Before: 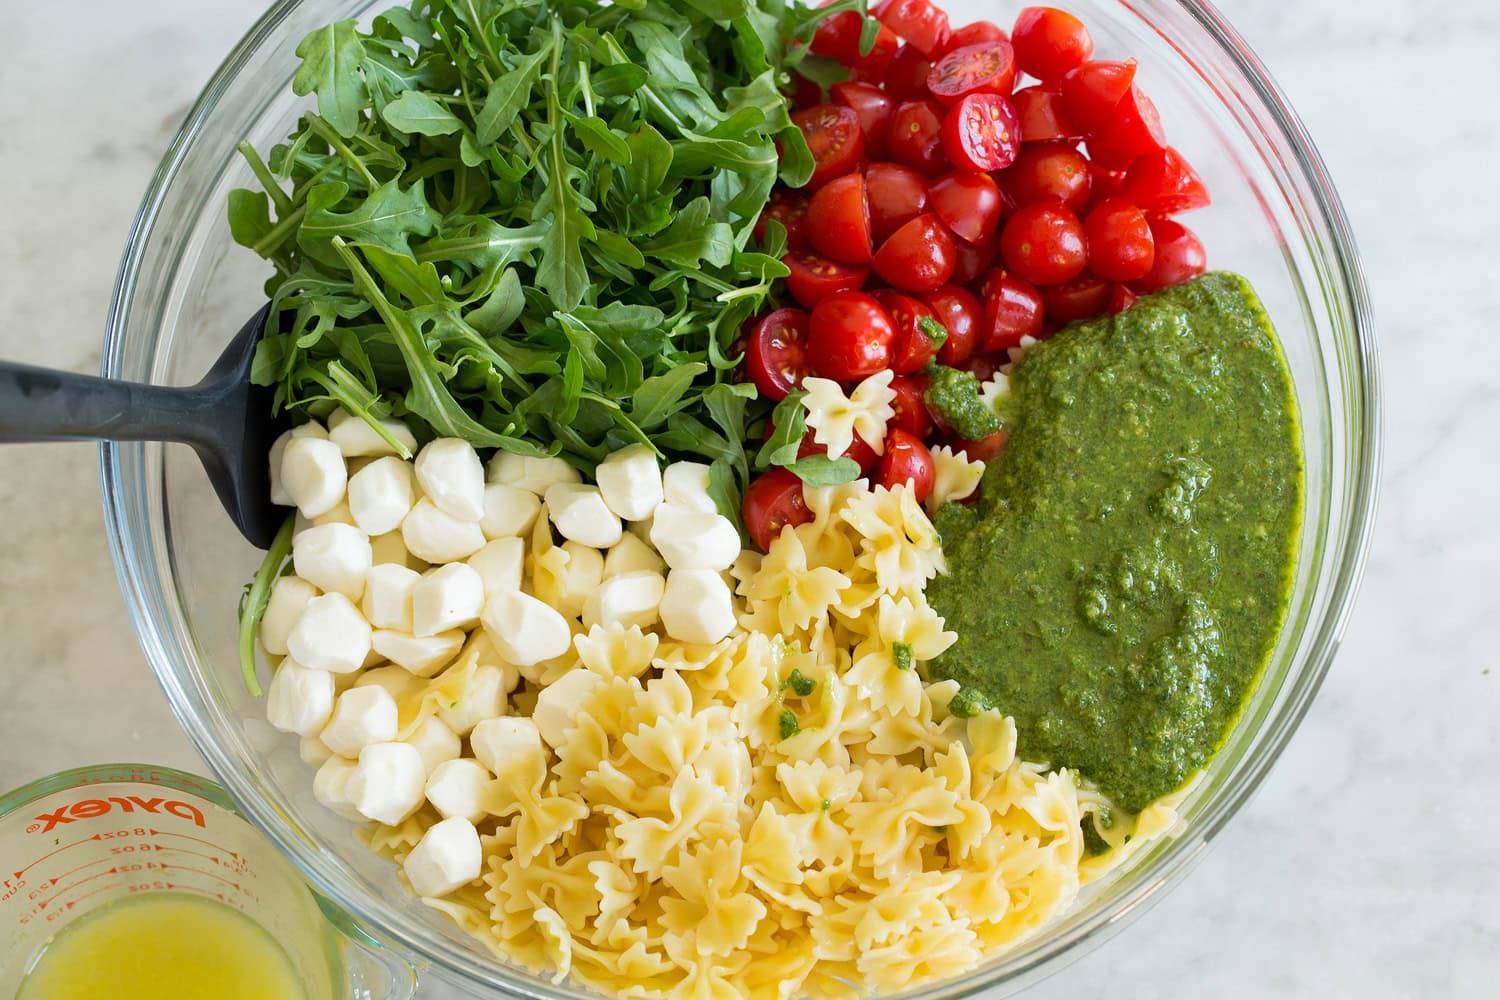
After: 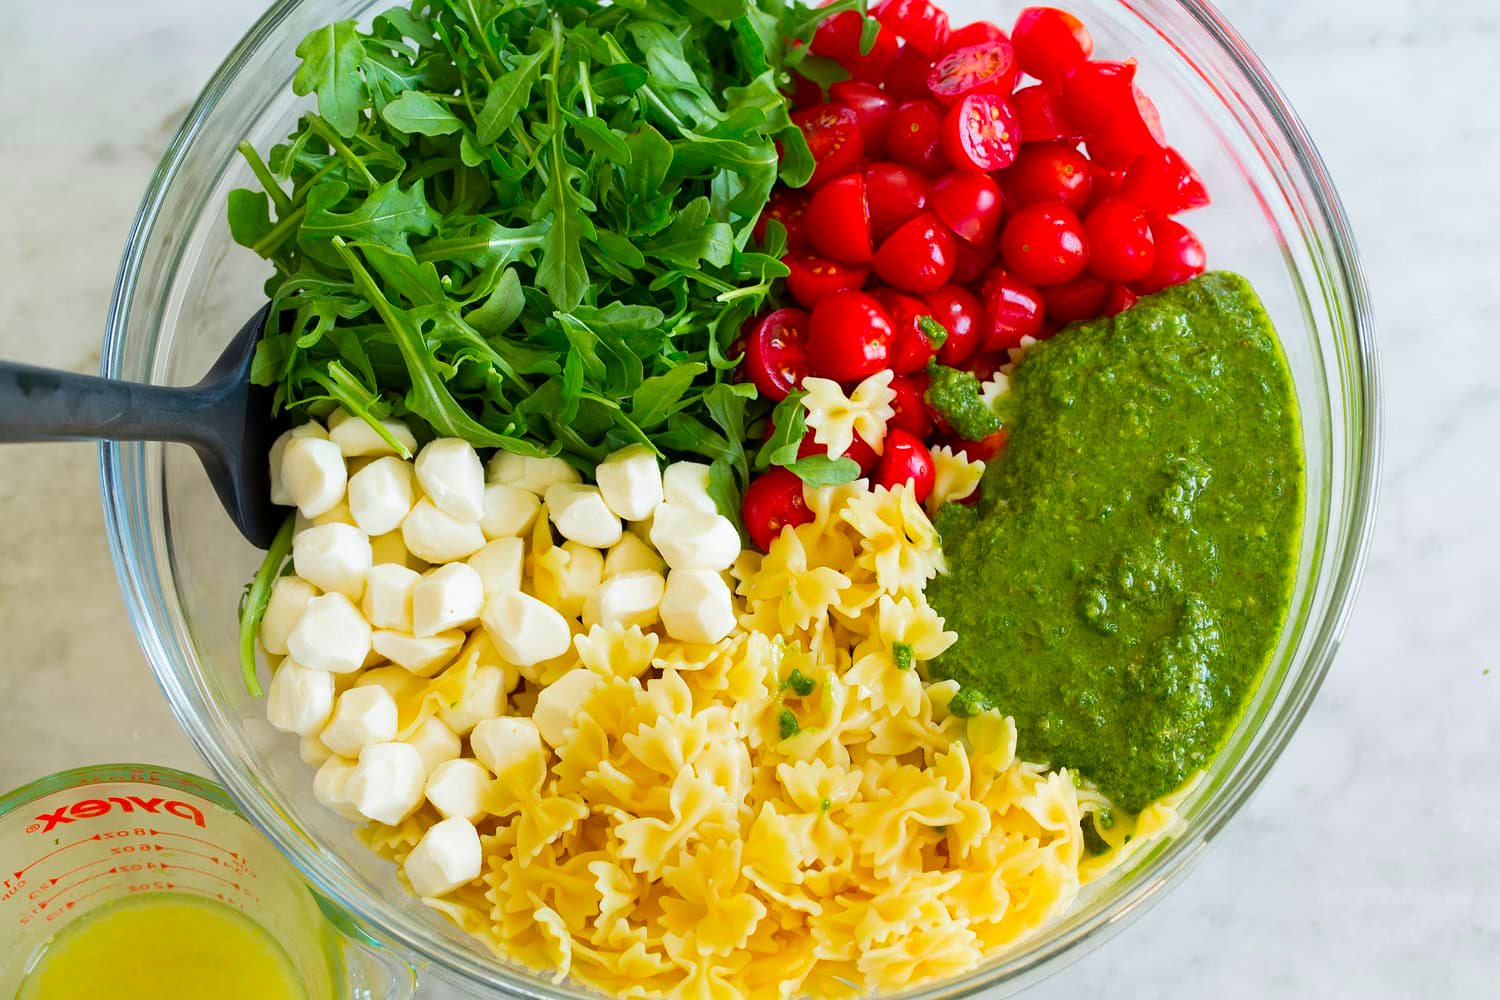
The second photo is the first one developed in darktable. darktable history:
contrast brightness saturation: saturation 0.504
